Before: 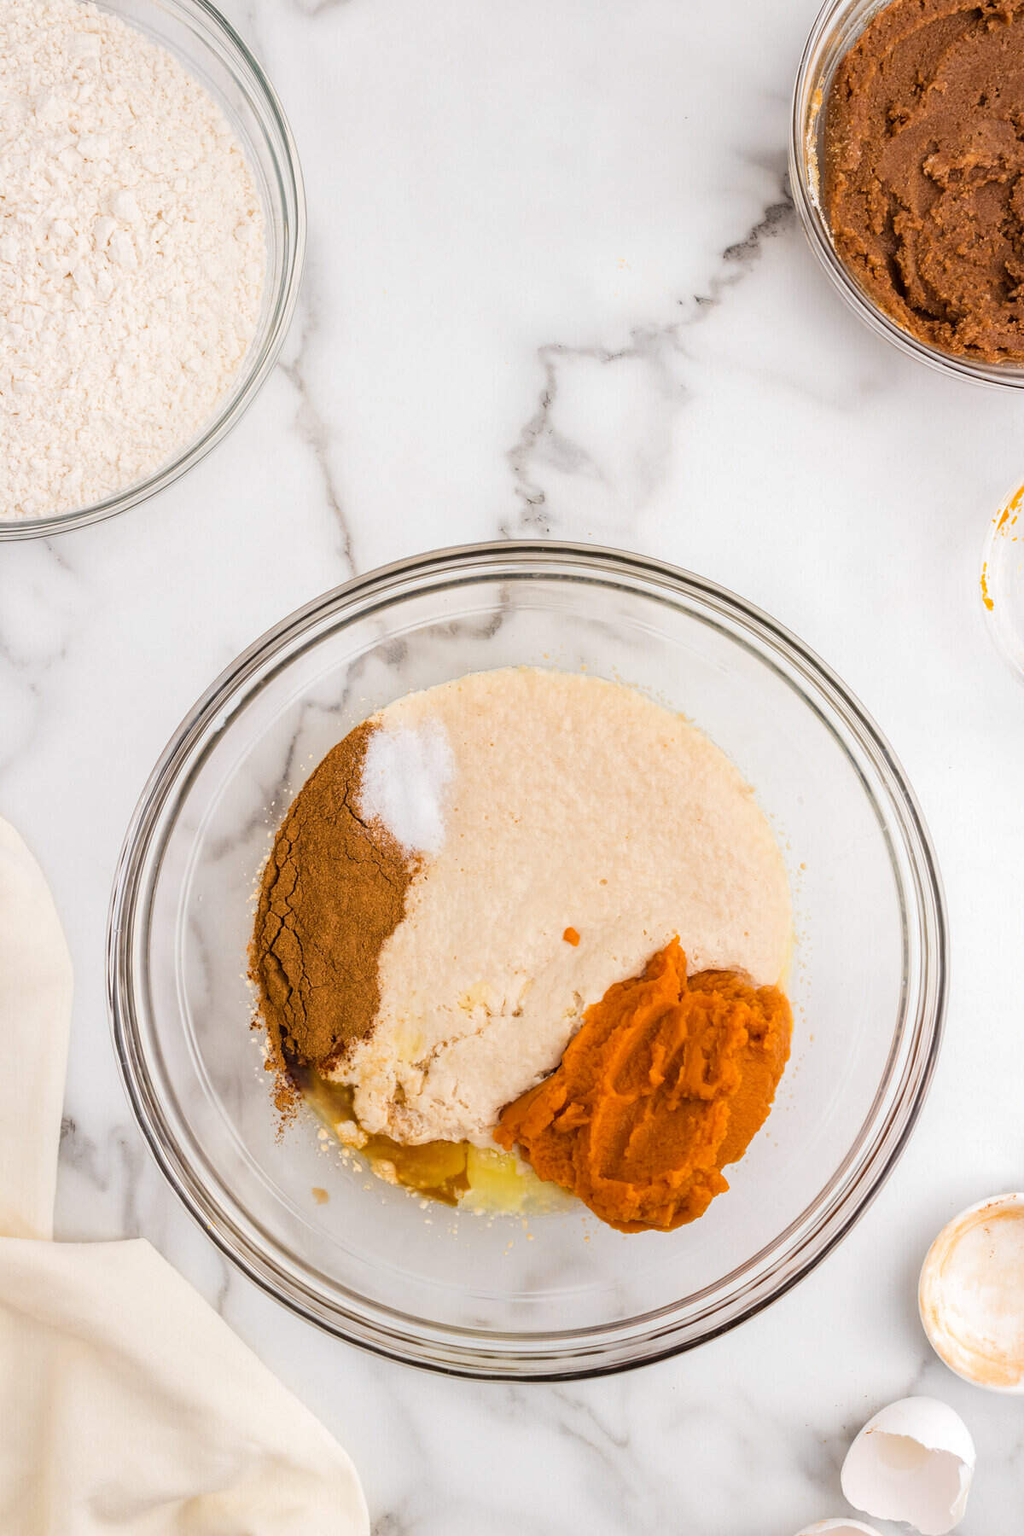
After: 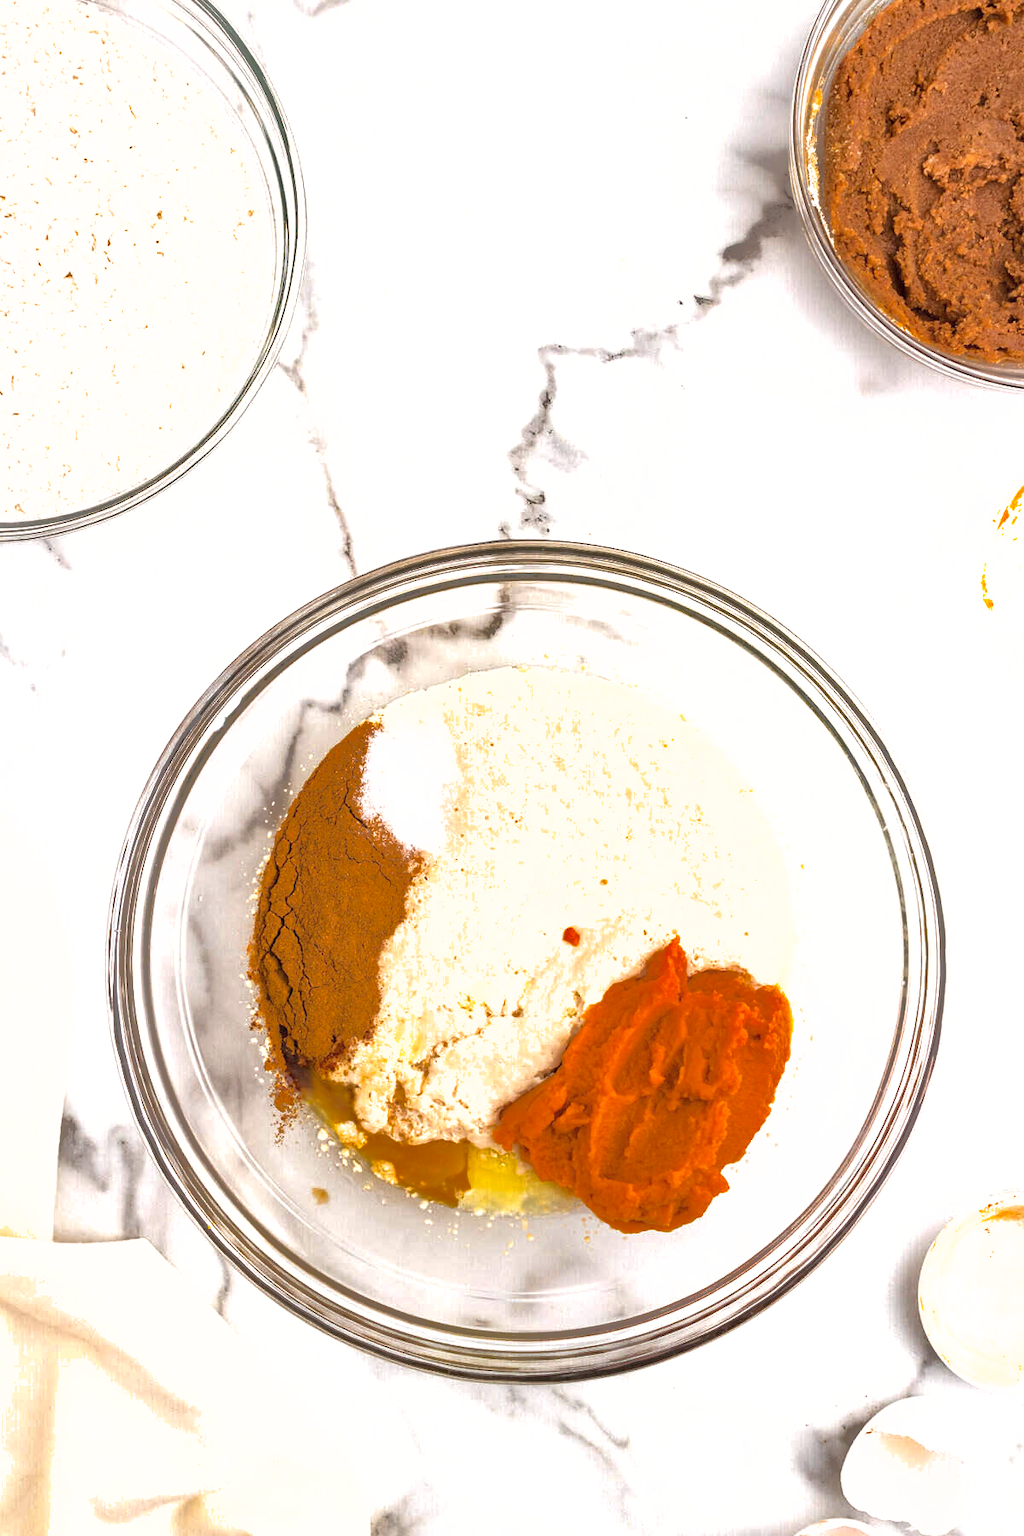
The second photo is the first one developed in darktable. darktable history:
exposure: exposure 0.642 EV, compensate highlight preservation false
shadows and highlights: shadows 40.18, highlights -60.01
